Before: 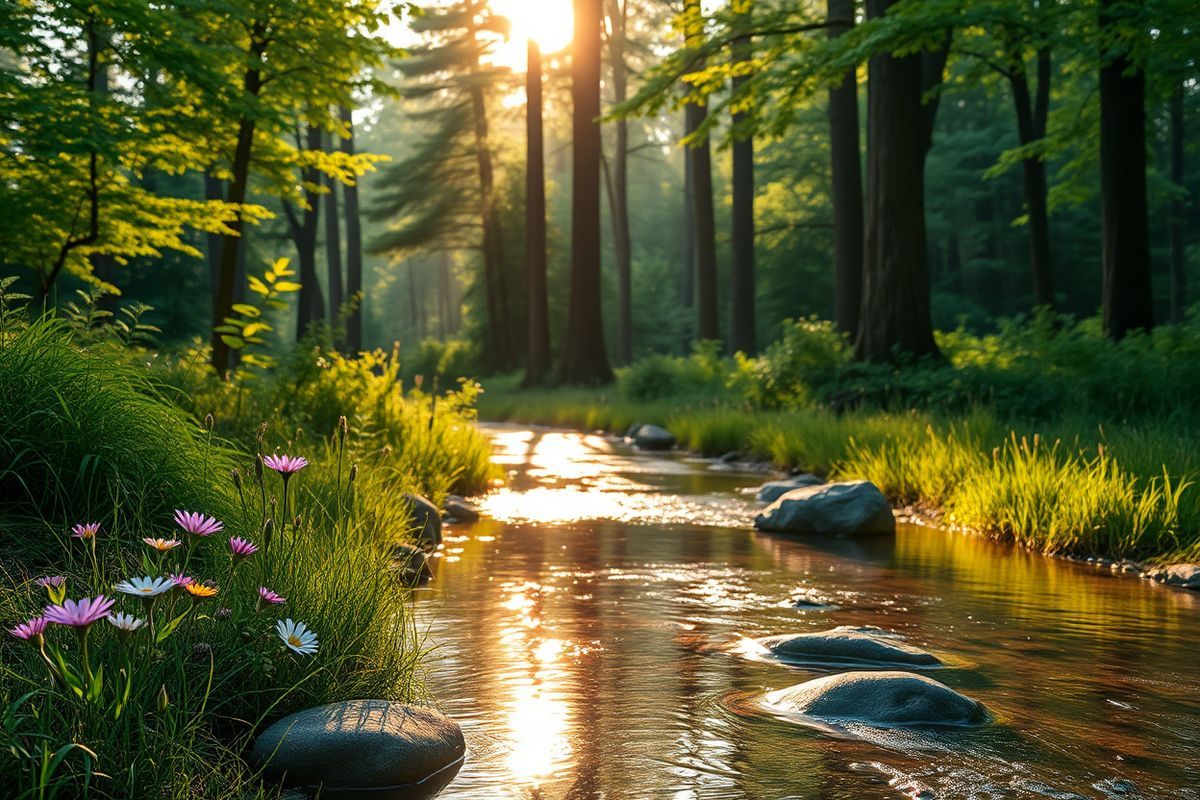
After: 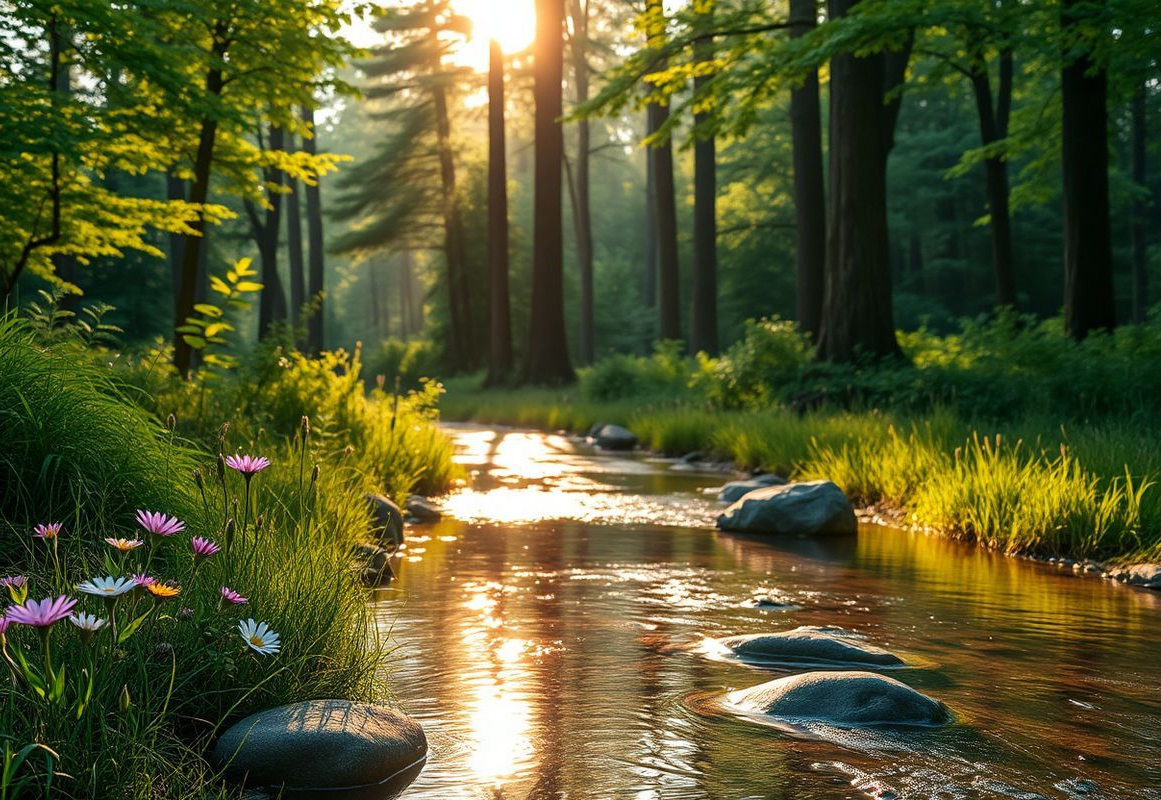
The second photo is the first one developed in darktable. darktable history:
crop and rotate: left 3.186%
